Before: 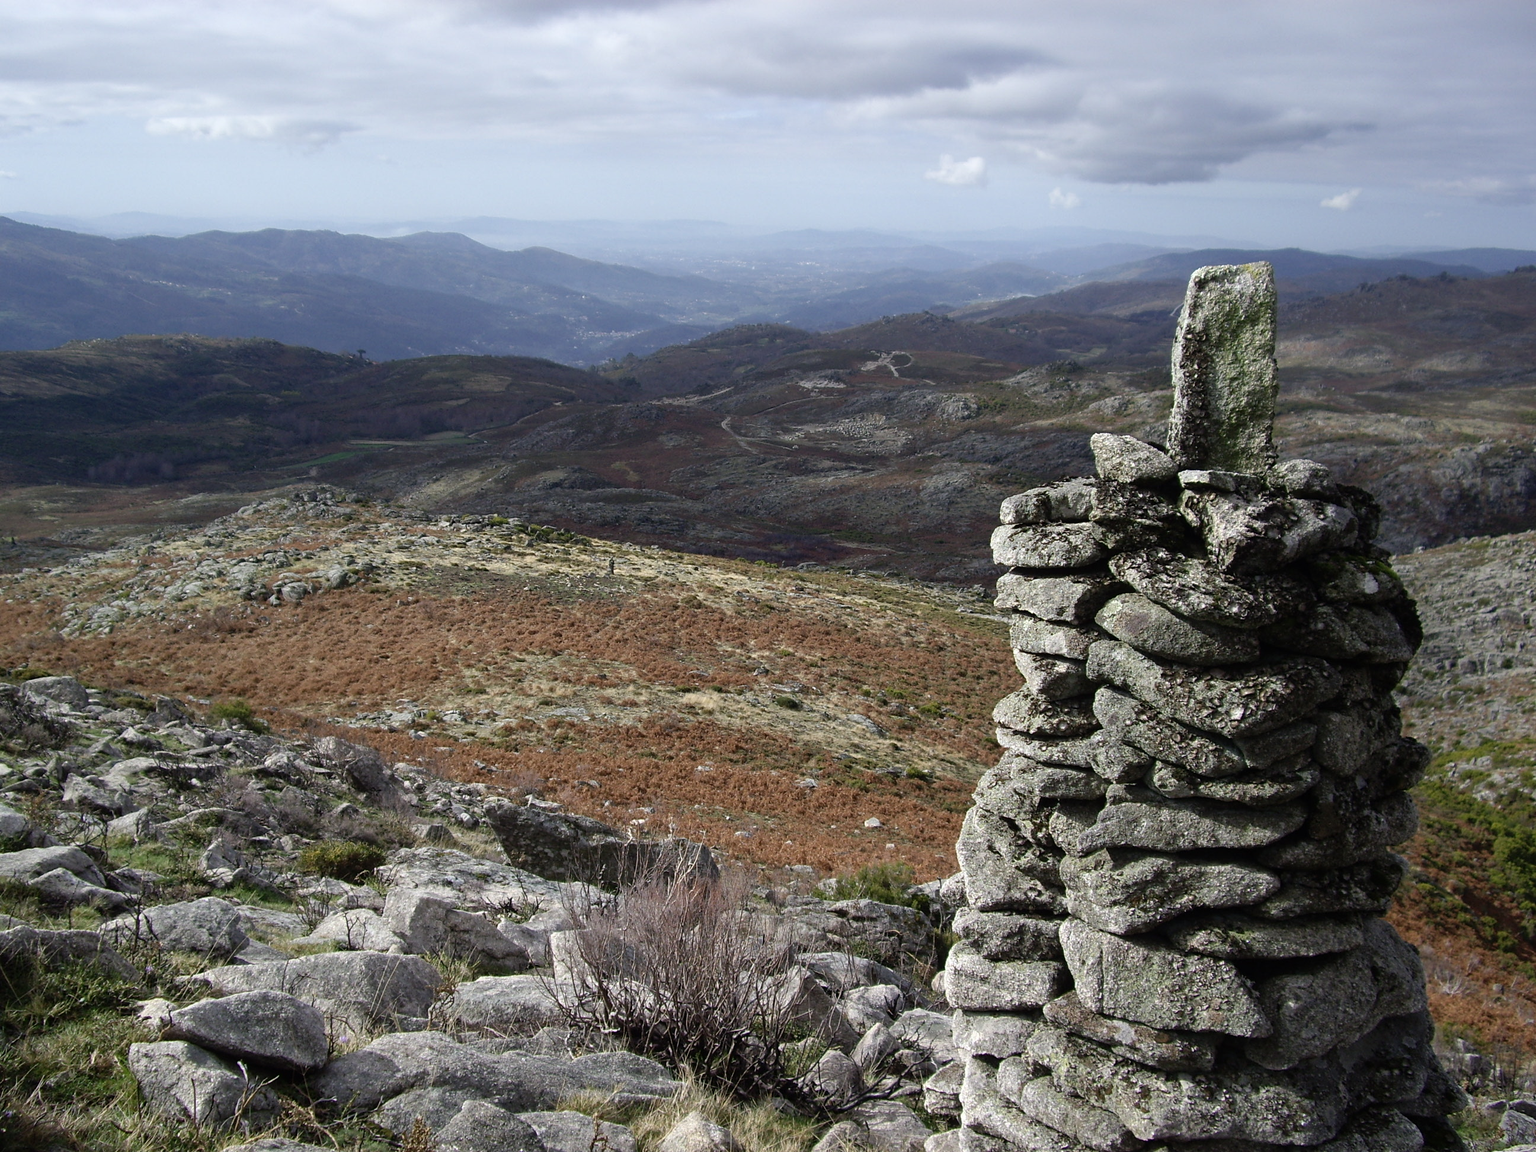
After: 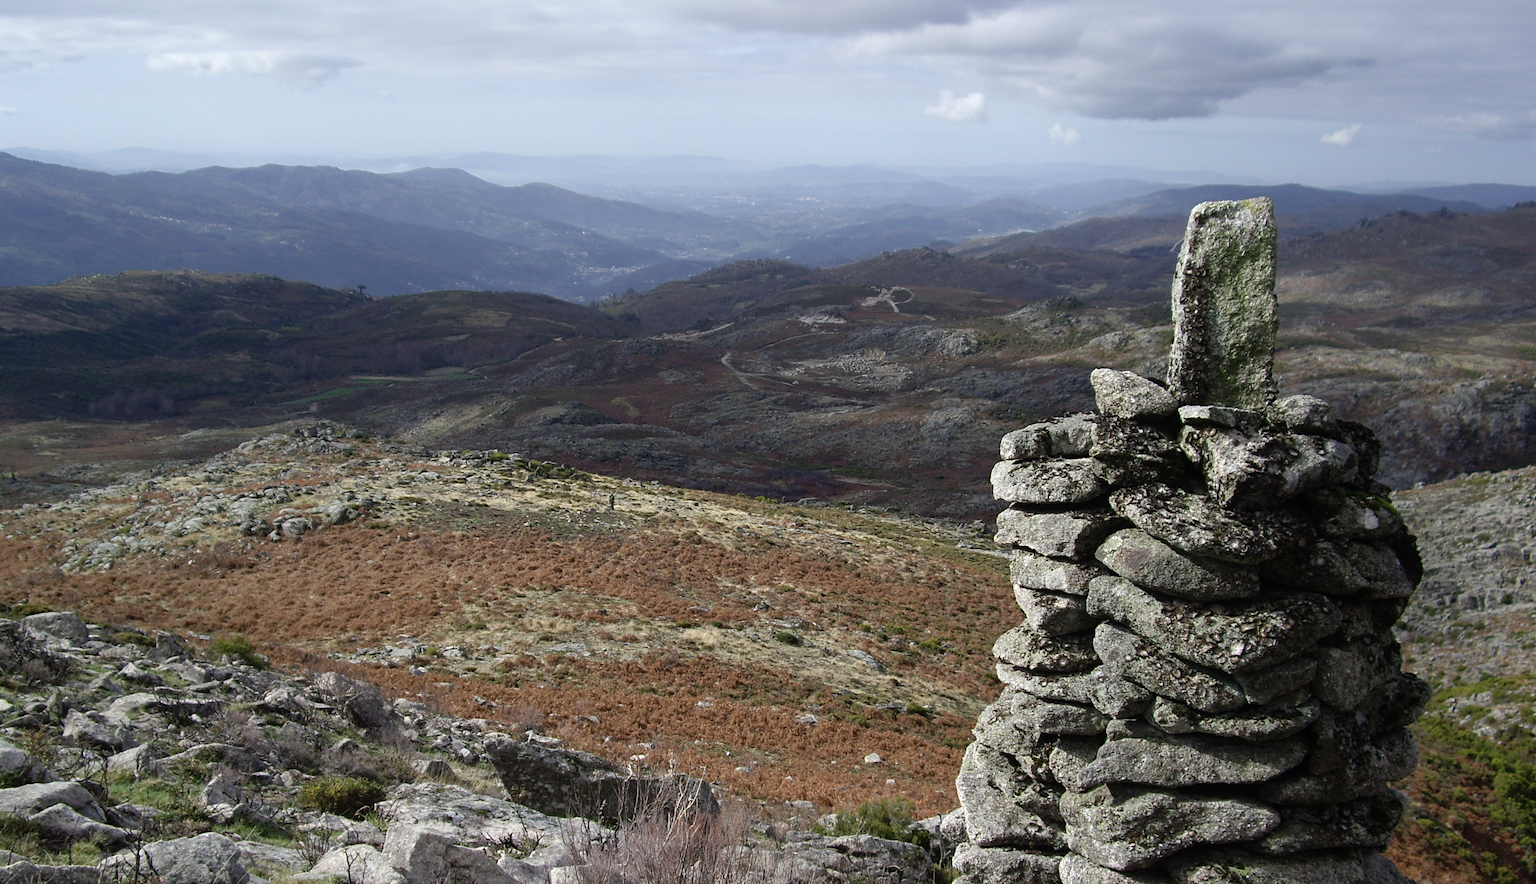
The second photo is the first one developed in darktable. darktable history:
crop: top 5.625%, bottom 17.617%
